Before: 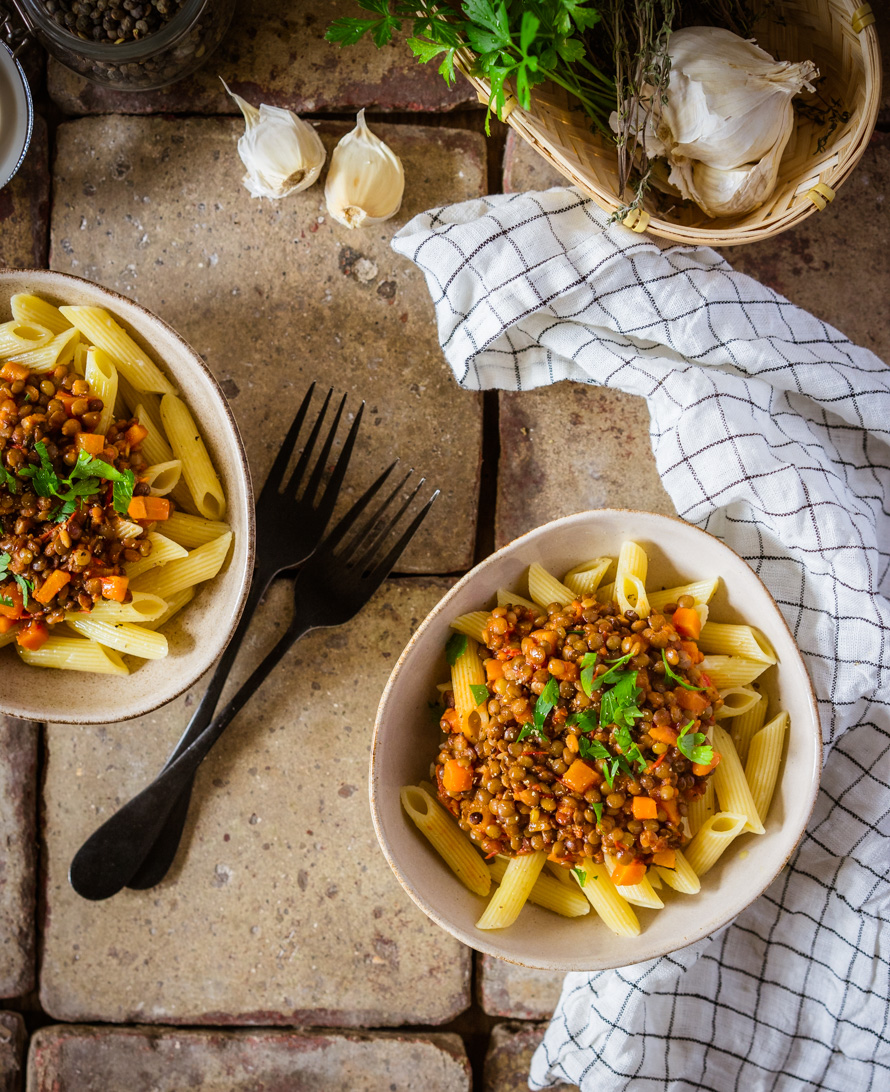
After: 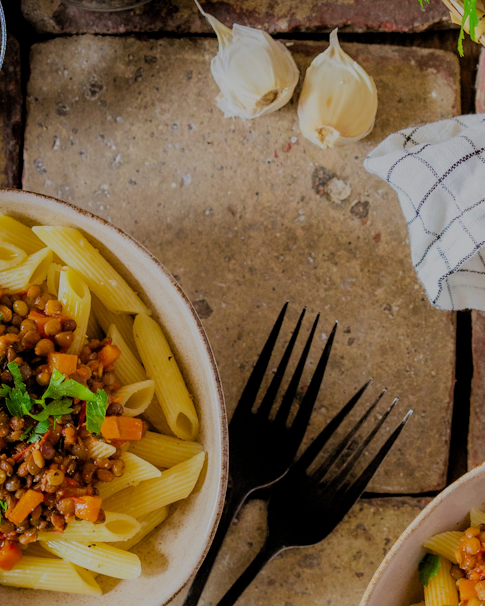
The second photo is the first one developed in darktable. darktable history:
crop and rotate: left 3.055%, top 7.385%, right 42.407%, bottom 37.046%
filmic rgb: black relative exposure -7.06 EV, white relative exposure 5.96 EV, target black luminance 0%, hardness 2.76, latitude 61.58%, contrast 0.701, highlights saturation mix 11.47%, shadows ↔ highlights balance -0.128%, add noise in highlights 0, color science v3 (2019), use custom middle-gray values true, contrast in highlights soft
